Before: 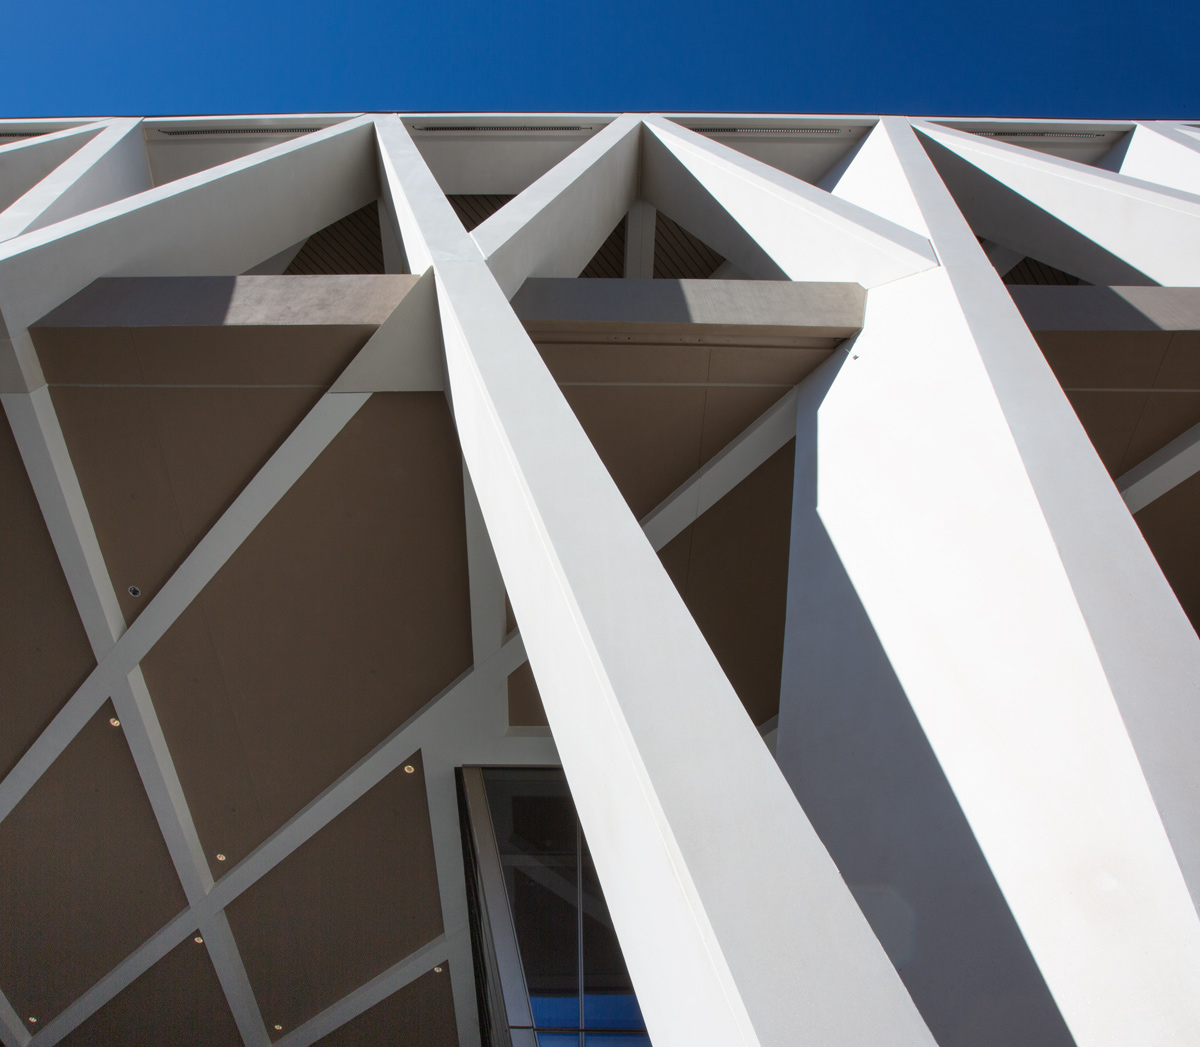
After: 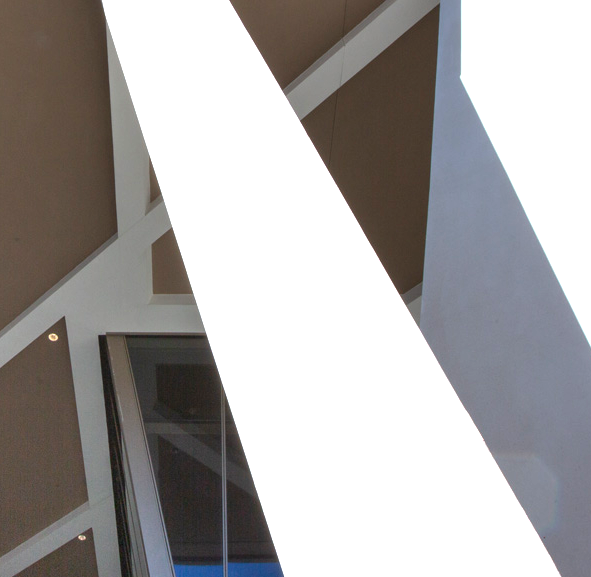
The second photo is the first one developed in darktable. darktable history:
exposure: black level correction 0, exposure 1.2 EV, compensate exposure bias true, compensate highlight preservation false
crop: left 29.713%, top 41.311%, right 20.997%, bottom 3.511%
